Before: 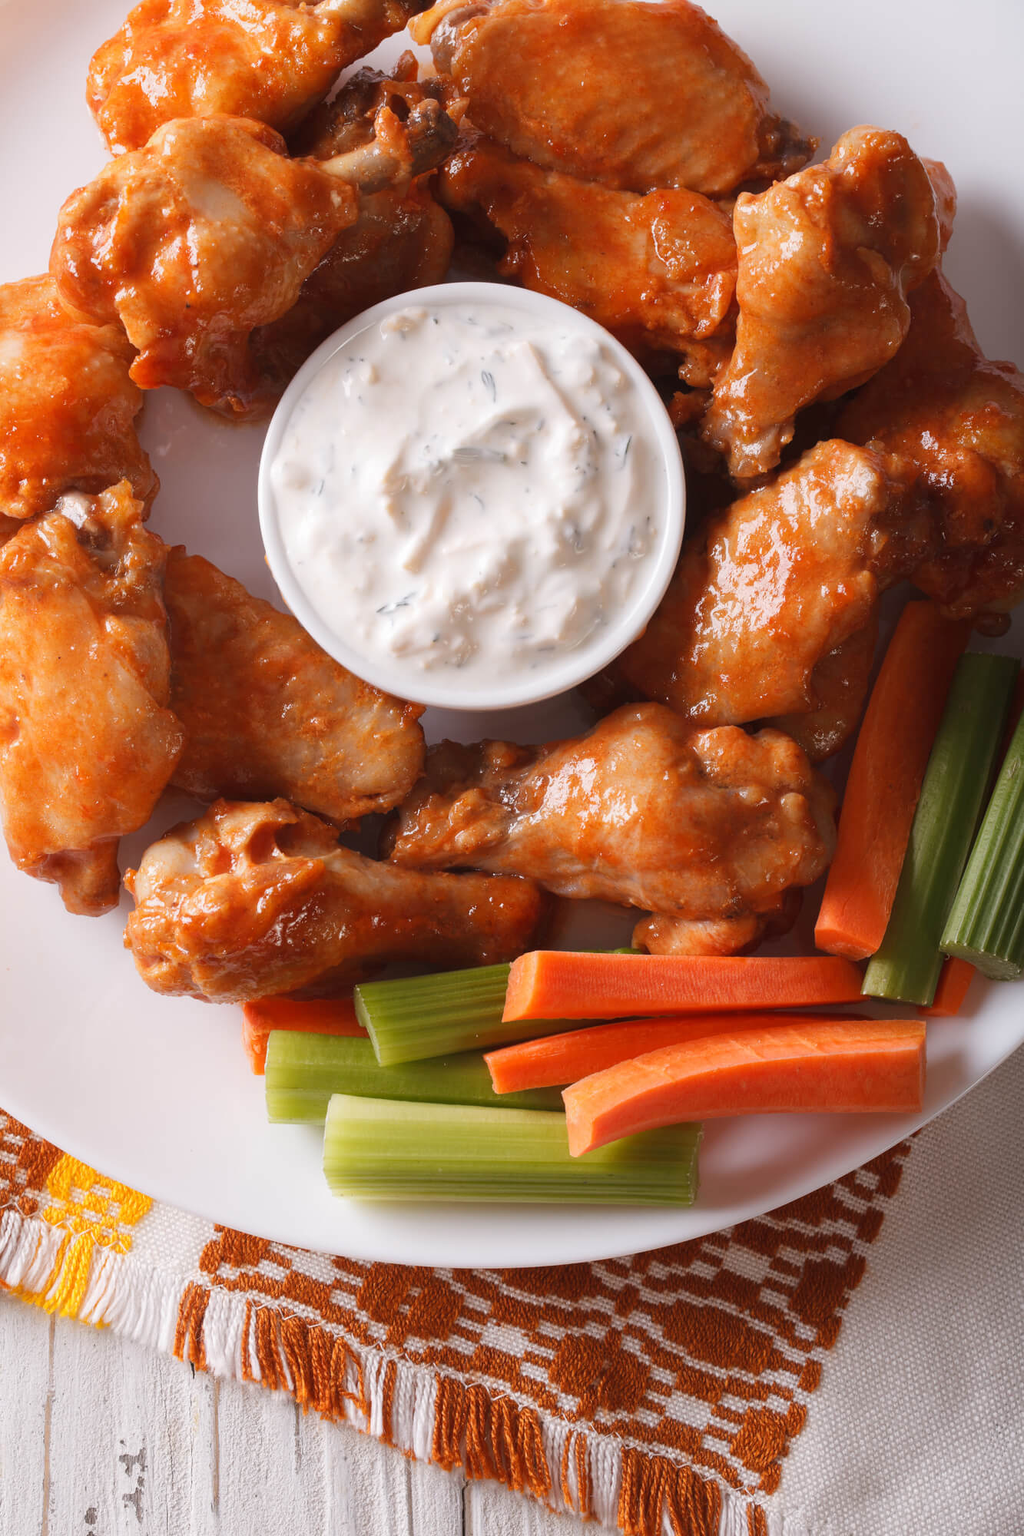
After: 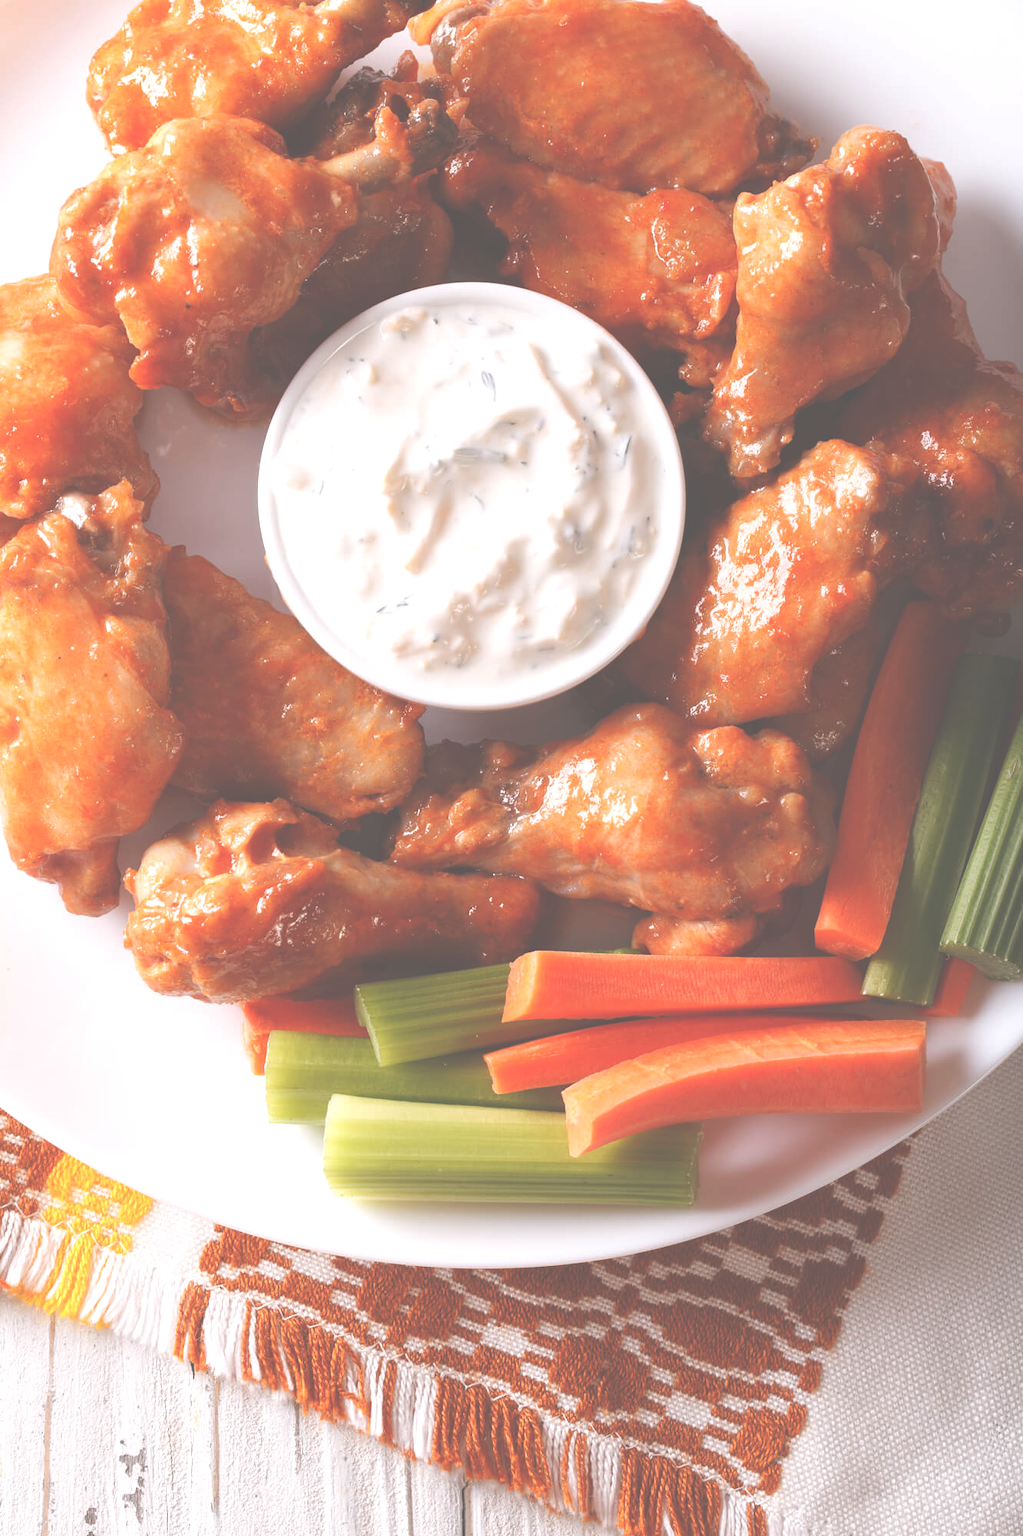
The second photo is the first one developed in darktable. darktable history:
base curve: curves: ch0 [(0, 0) (0.297, 0.298) (1, 1)], preserve colors none
exposure: black level correction -0.071, exposure 0.5 EV, compensate highlight preservation false
